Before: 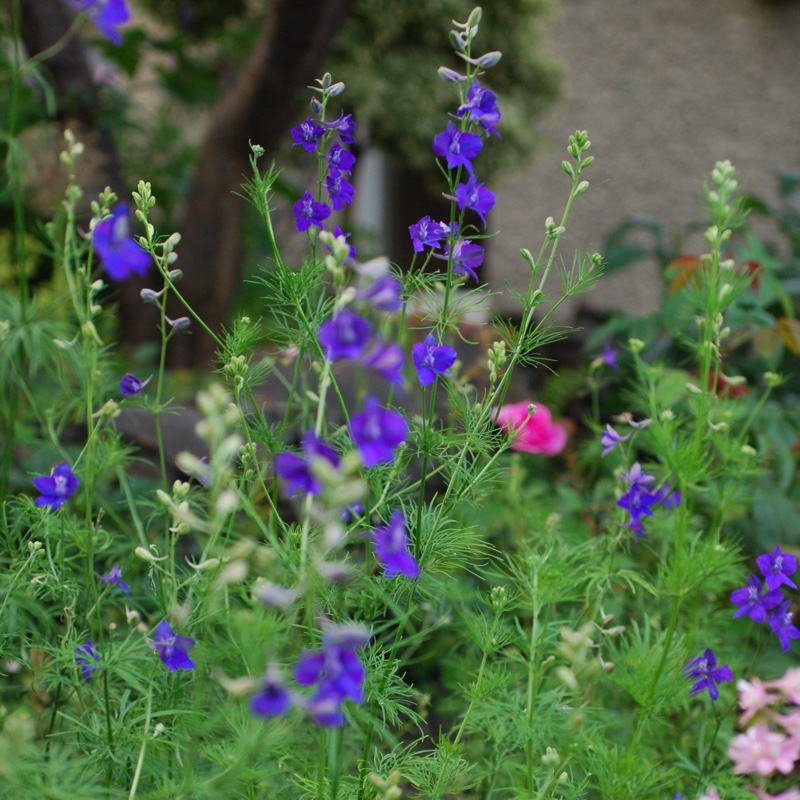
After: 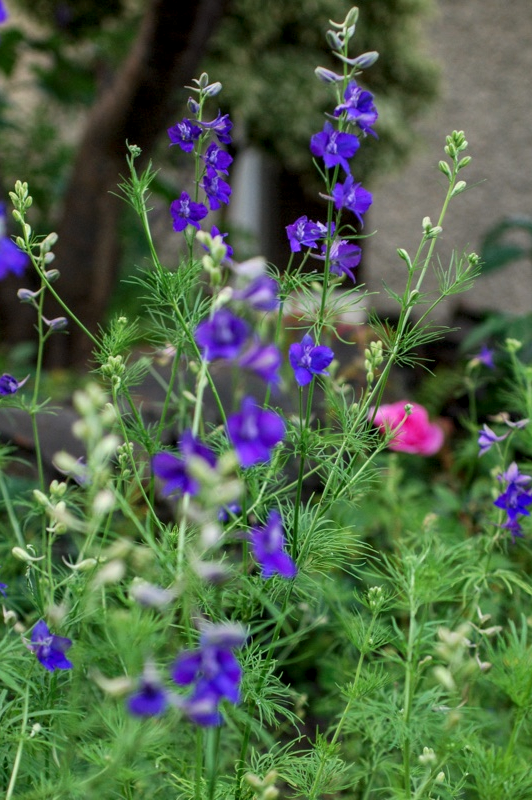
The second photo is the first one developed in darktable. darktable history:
crop and rotate: left 15.463%, right 18.023%
local contrast: highlights 62%, detail 143%, midtone range 0.43
